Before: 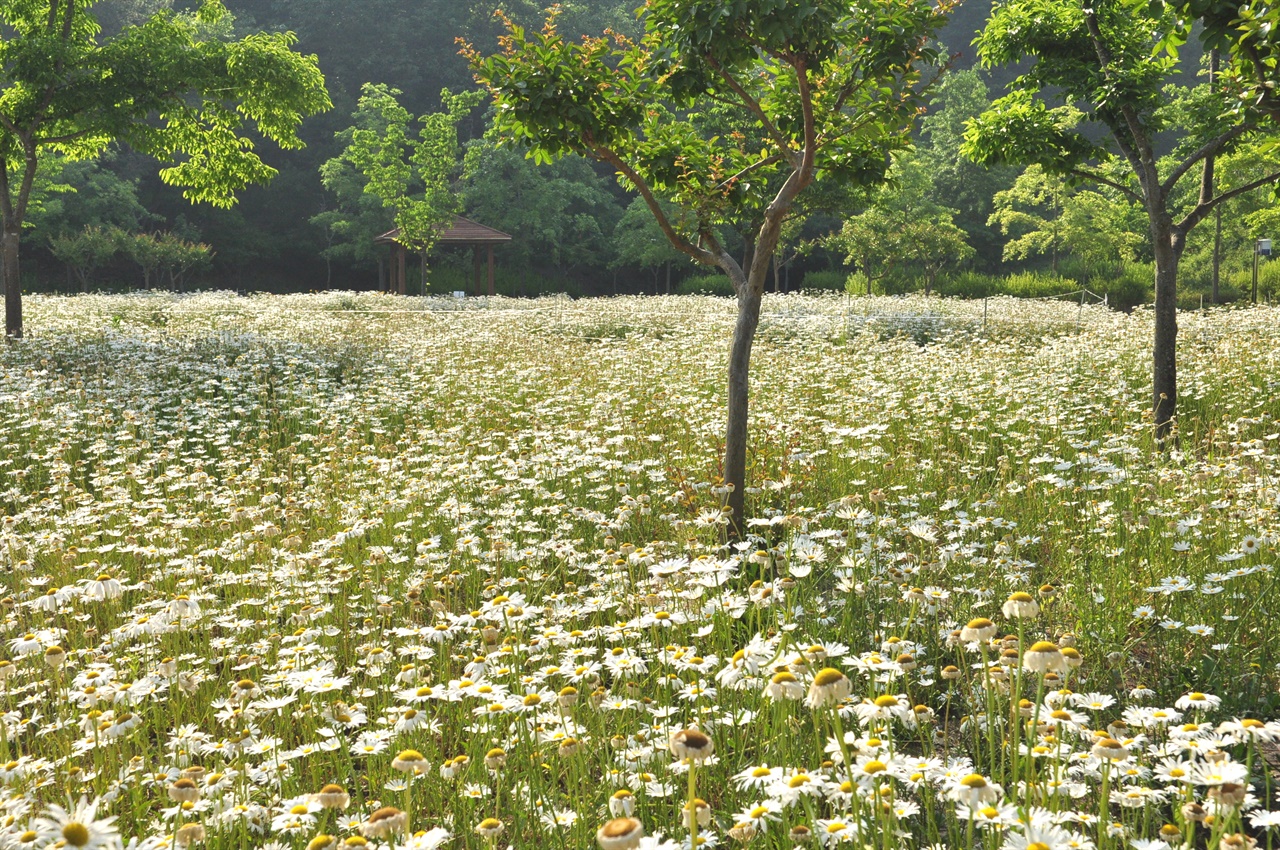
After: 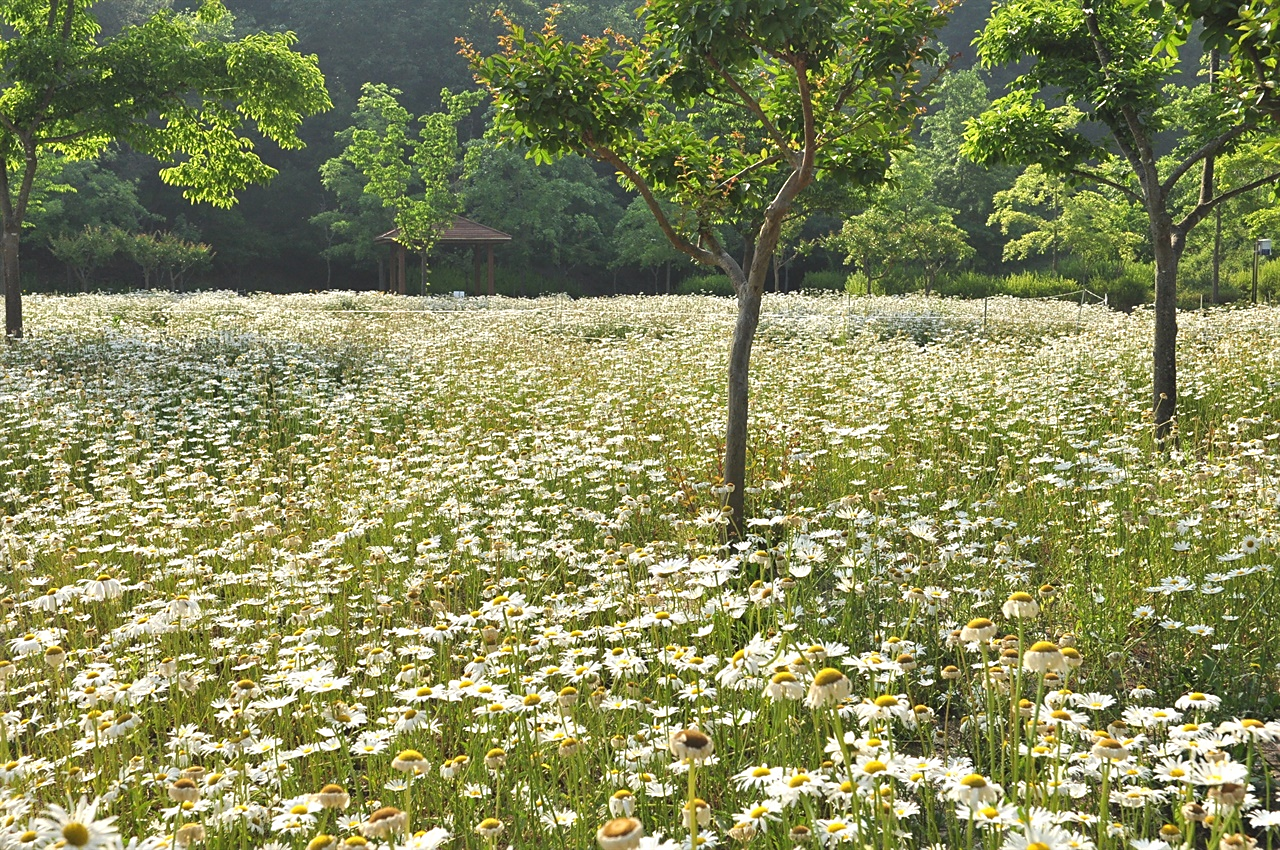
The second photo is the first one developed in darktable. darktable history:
sharpen: radius 1.909, amount 0.402, threshold 1.448
